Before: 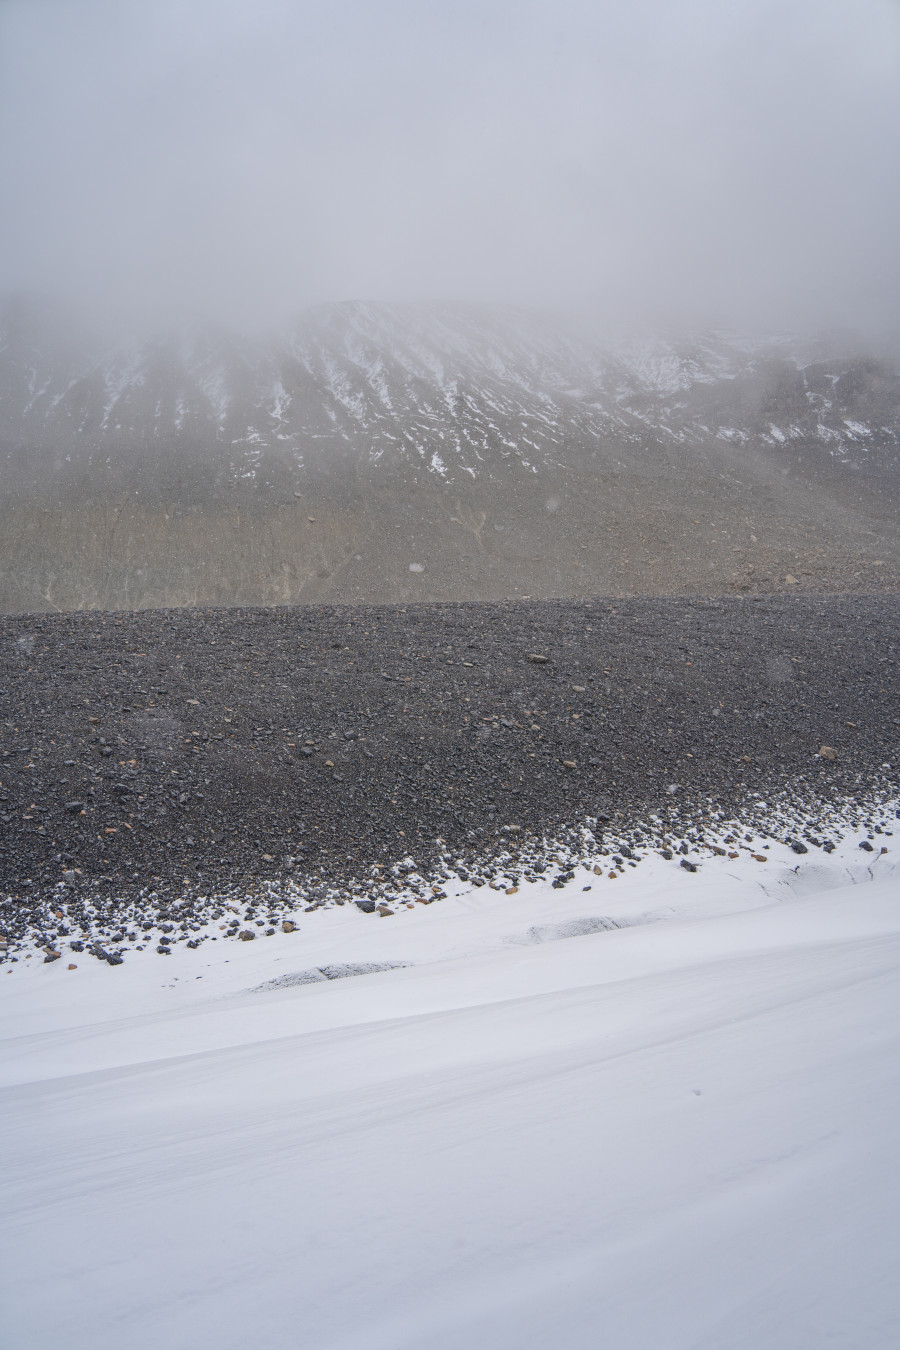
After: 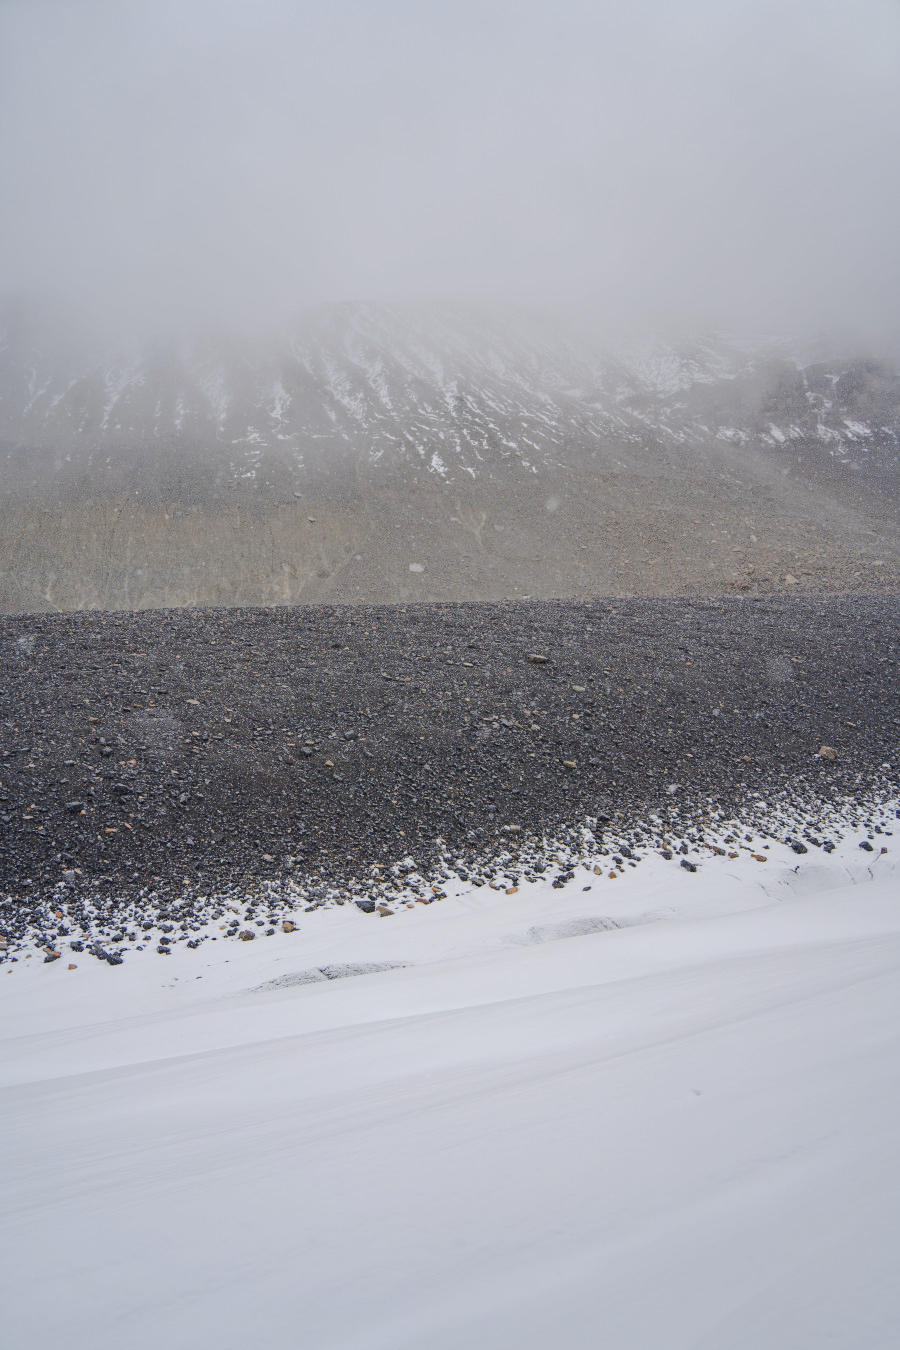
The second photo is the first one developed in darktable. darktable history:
tone curve: curves: ch0 [(0, 0) (0.052, 0.018) (0.236, 0.207) (0.41, 0.417) (0.485, 0.518) (0.54, 0.584) (0.625, 0.666) (0.845, 0.828) (0.994, 0.964)]; ch1 [(0, 0.055) (0.15, 0.117) (0.317, 0.34) (0.382, 0.408) (0.434, 0.441) (0.472, 0.479) (0.498, 0.501) (0.557, 0.558) (0.616, 0.59) (0.739, 0.7) (0.873, 0.857) (1, 0.928)]; ch2 [(0, 0) (0.352, 0.403) (0.447, 0.466) (0.482, 0.482) (0.528, 0.526) (0.586, 0.577) (0.618, 0.621) (0.785, 0.747) (1, 1)], preserve colors none
